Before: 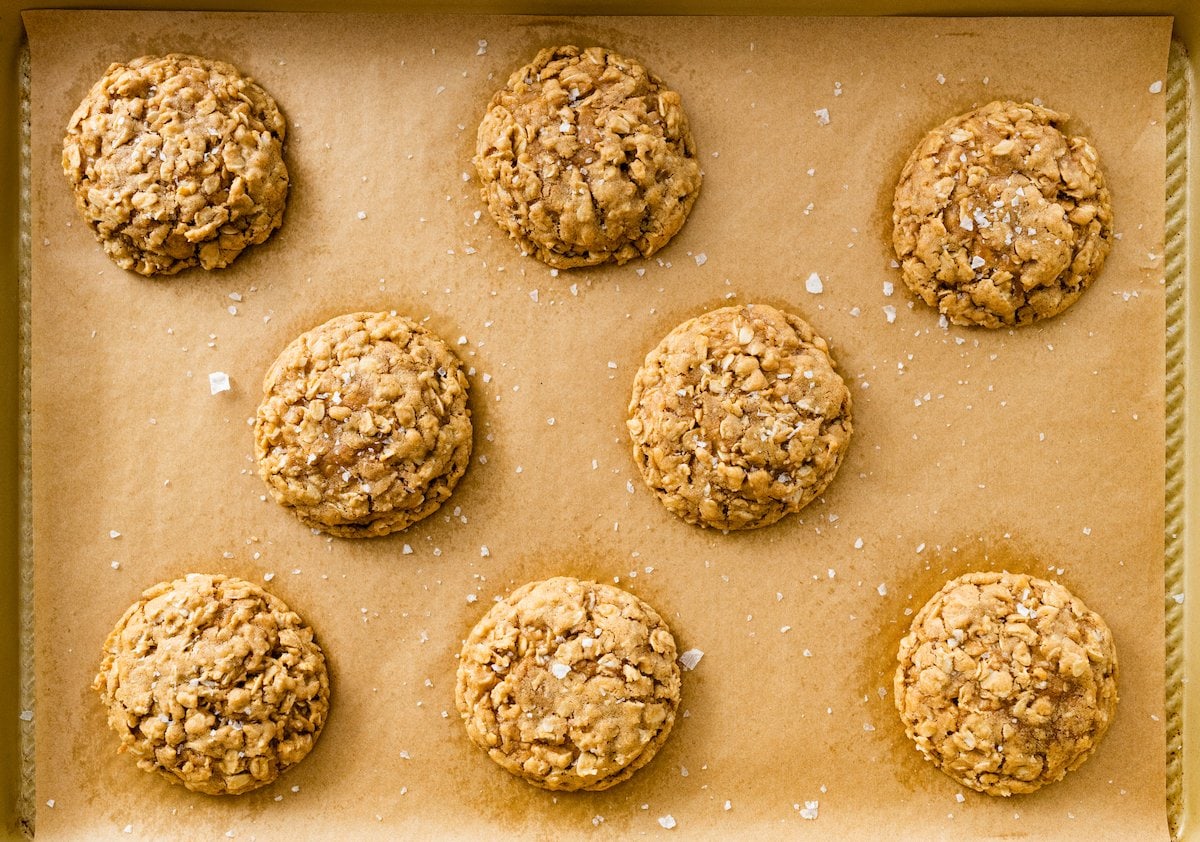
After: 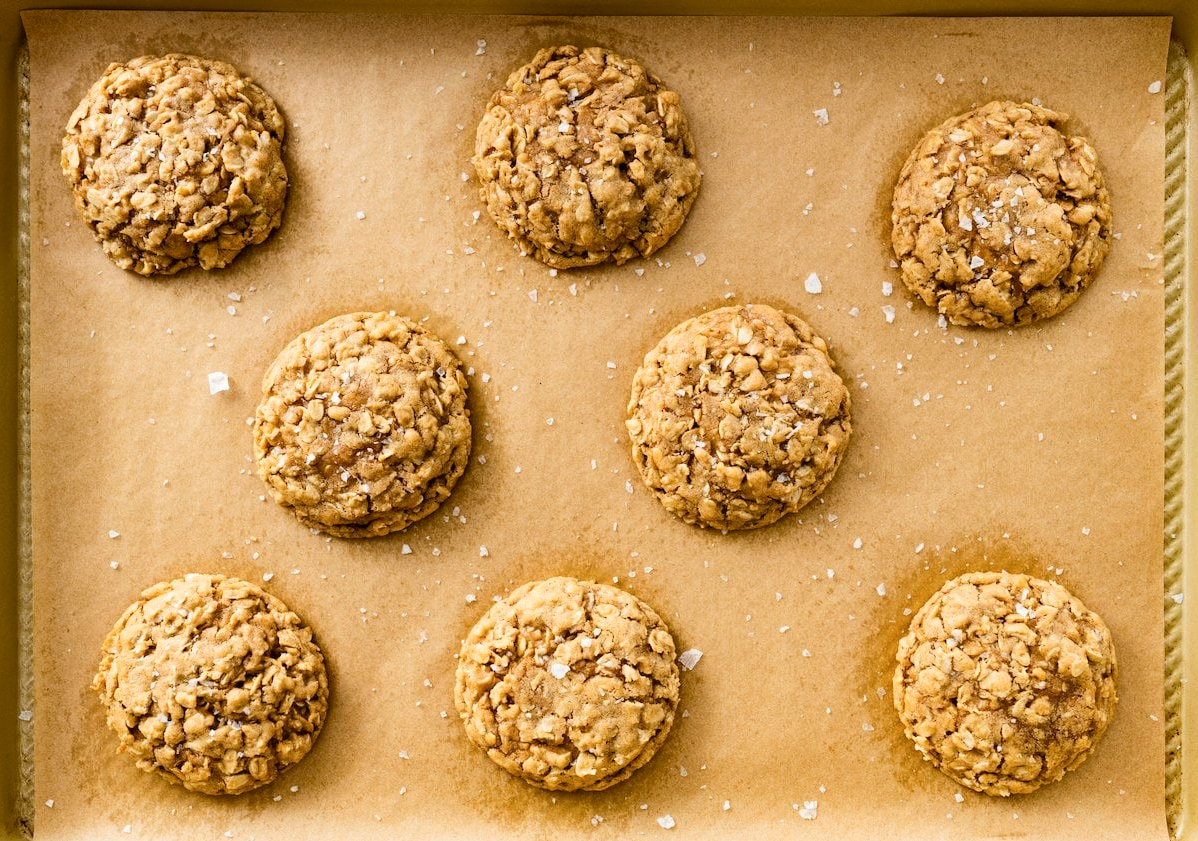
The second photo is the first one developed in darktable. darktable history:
crop and rotate: left 0.105%, bottom 0.012%
contrast brightness saturation: contrast 0.145
tone equalizer: edges refinement/feathering 500, mask exposure compensation -1.57 EV, preserve details no
